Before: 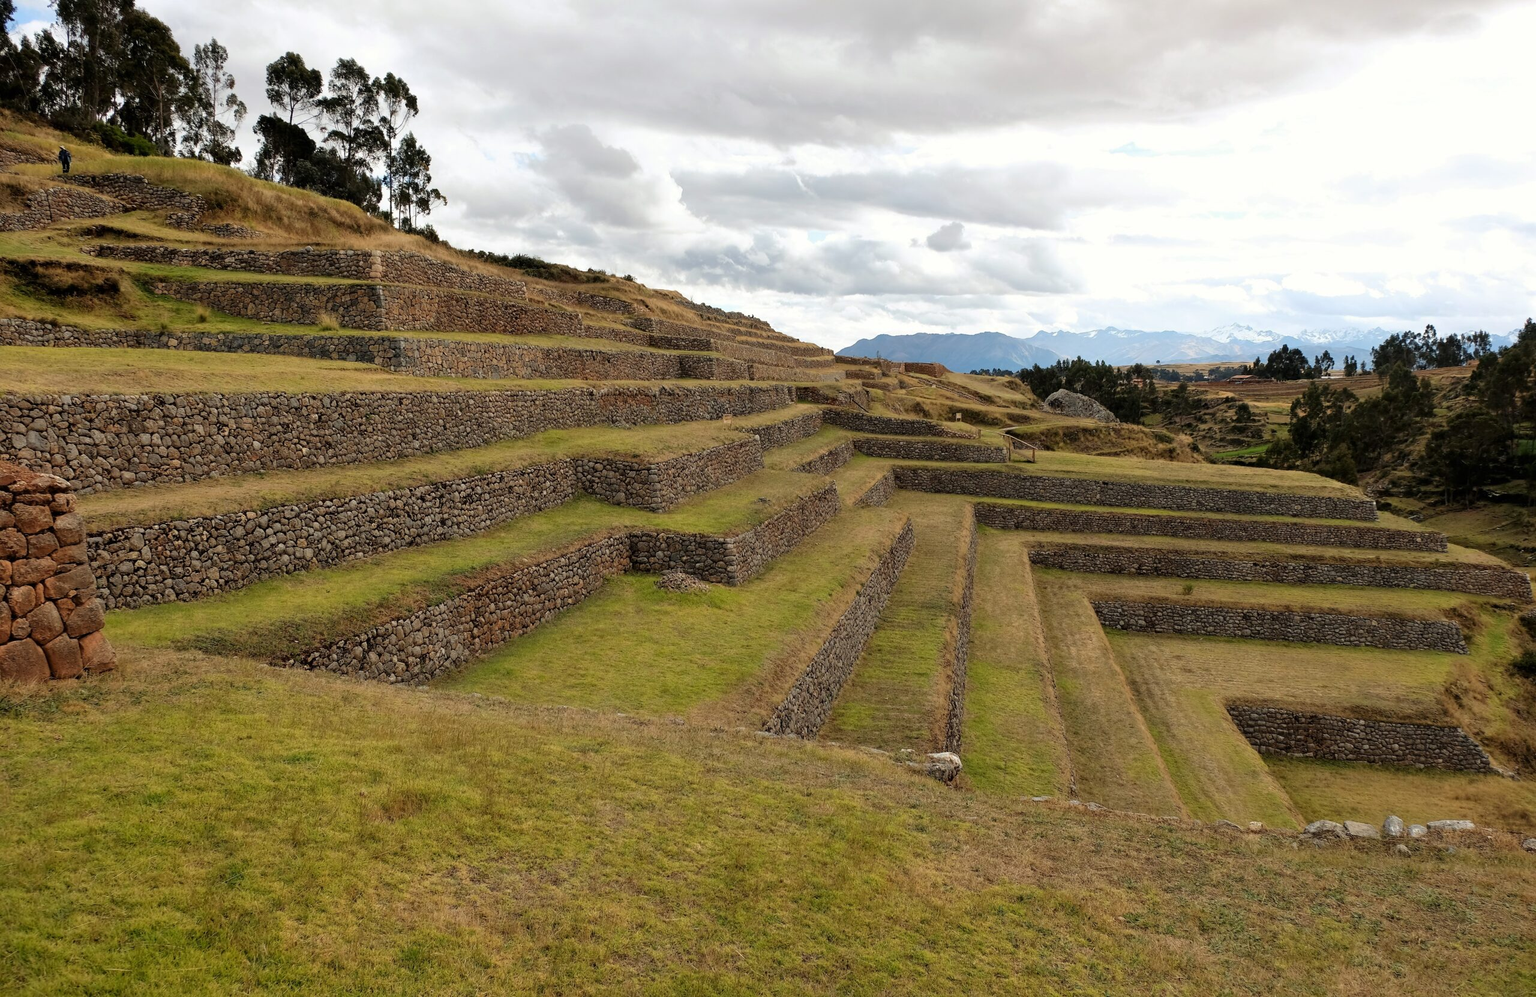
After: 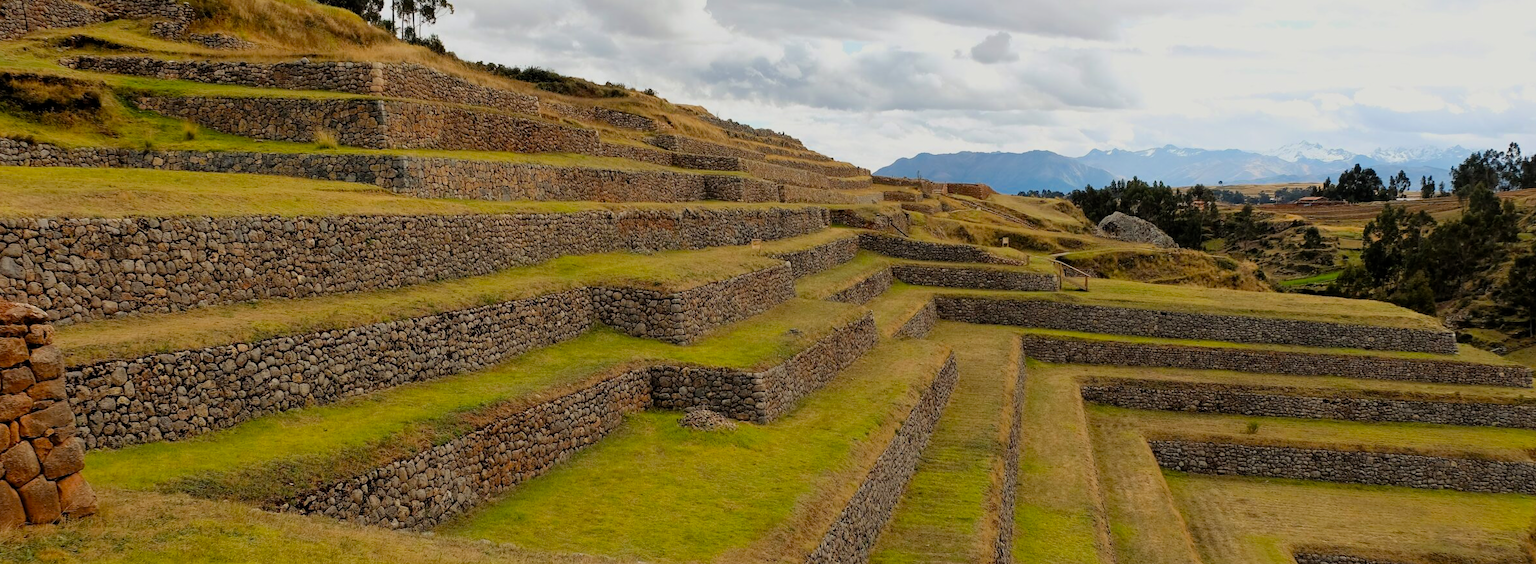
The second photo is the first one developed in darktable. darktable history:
crop: left 1.749%, top 19.361%, right 5.486%, bottom 28.086%
filmic rgb: black relative exposure -16 EV, white relative exposure 4.01 EV, target black luminance 0%, hardness 7.59, latitude 72.99%, contrast 0.905, highlights saturation mix 10.25%, shadows ↔ highlights balance -0.368%, color science v4 (2020), iterations of high-quality reconstruction 0
